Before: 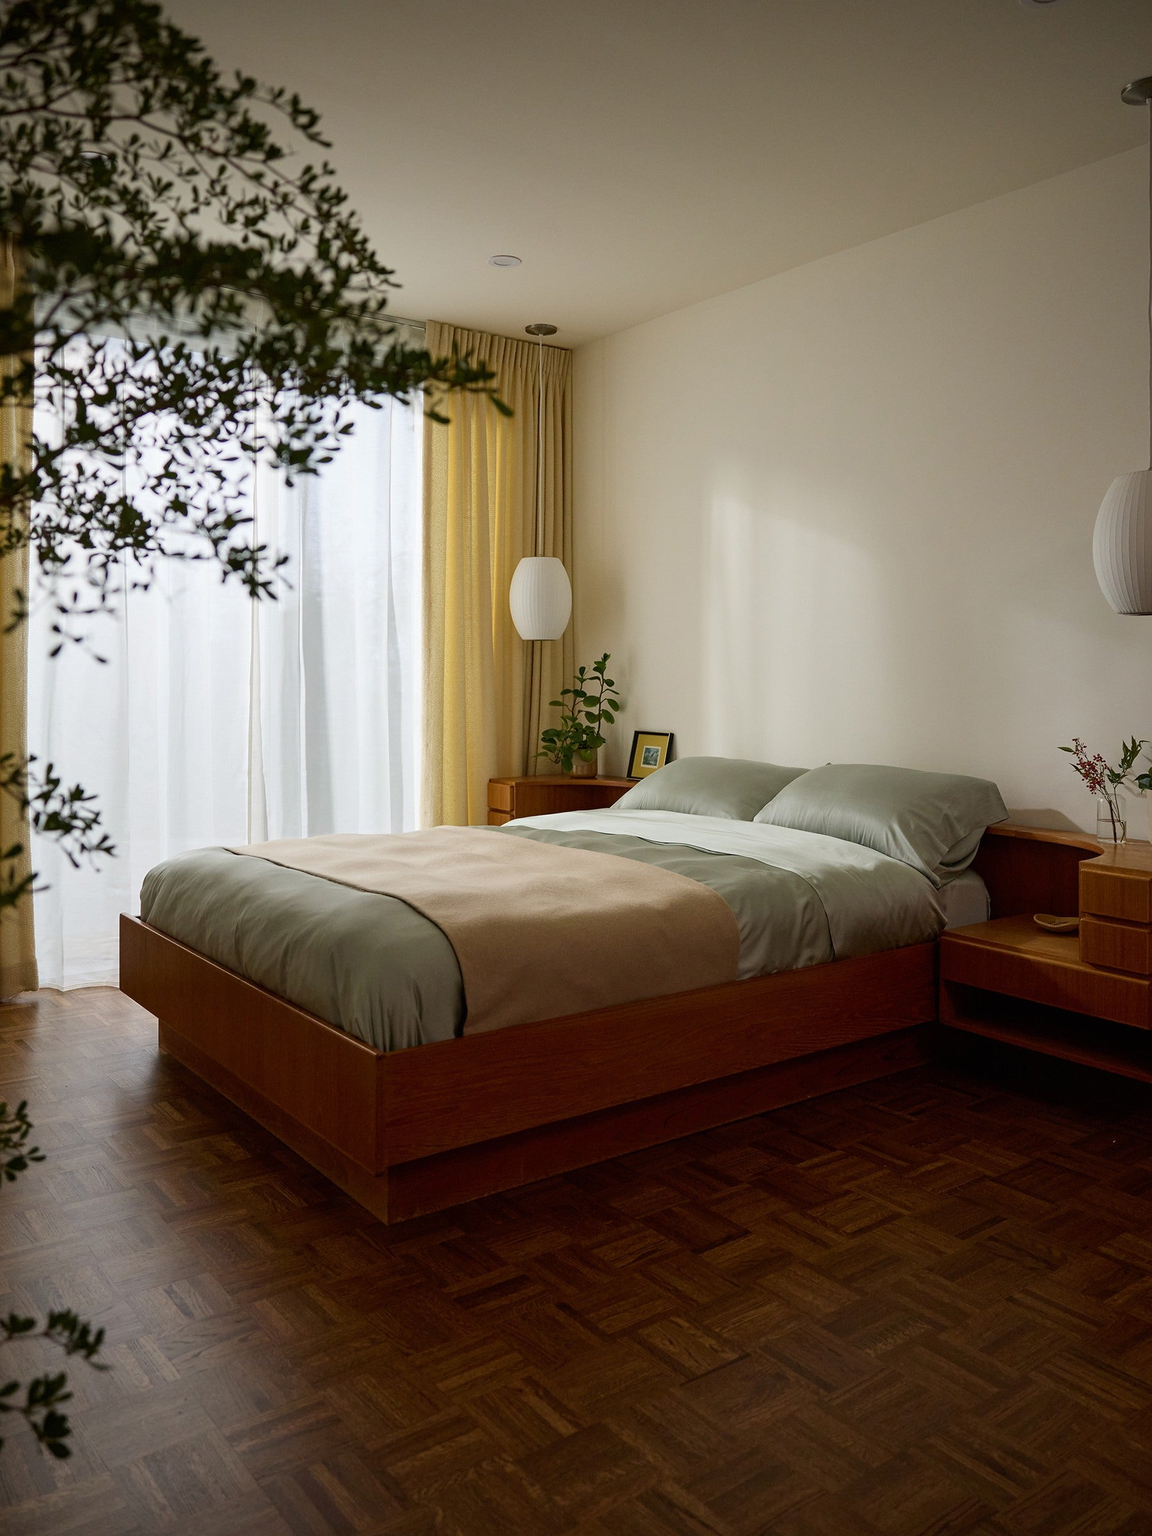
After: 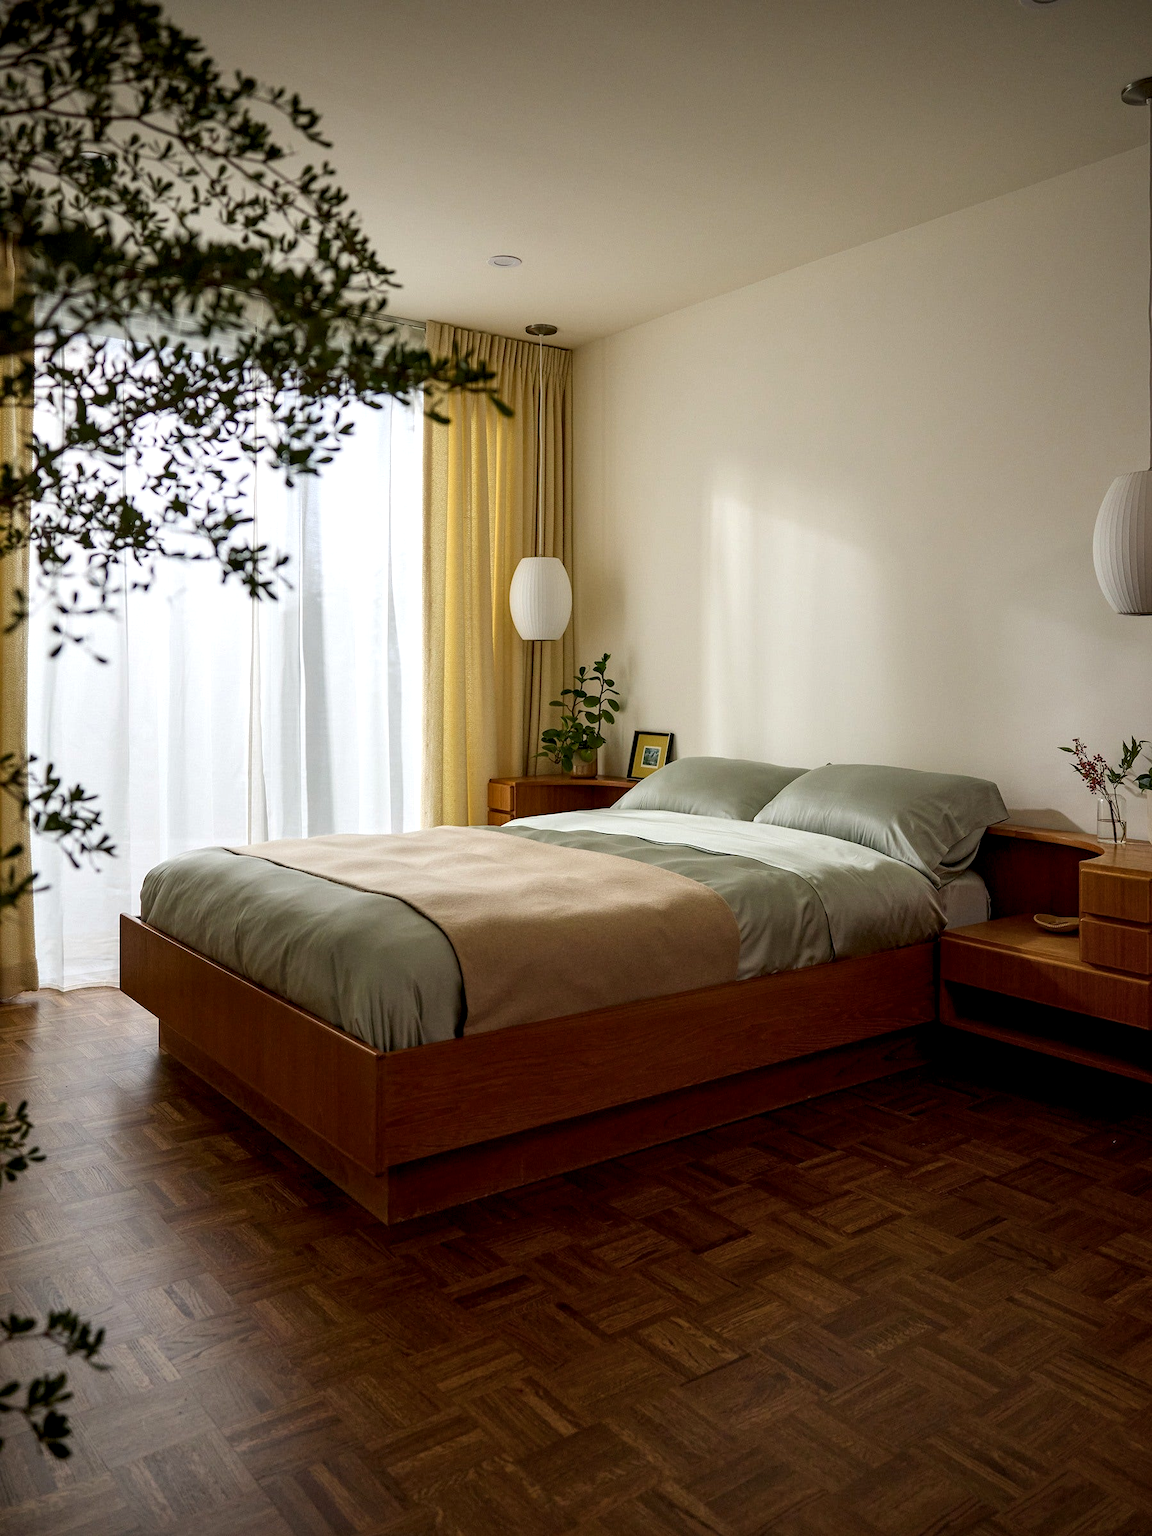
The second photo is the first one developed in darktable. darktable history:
color balance rgb: perceptual saturation grading › global saturation 0.365%, perceptual brilliance grading › global brilliance 12.824%, global vibrance 0.81%, saturation formula JzAzBz (2021)
local contrast: shadows 94%, midtone range 0.498
